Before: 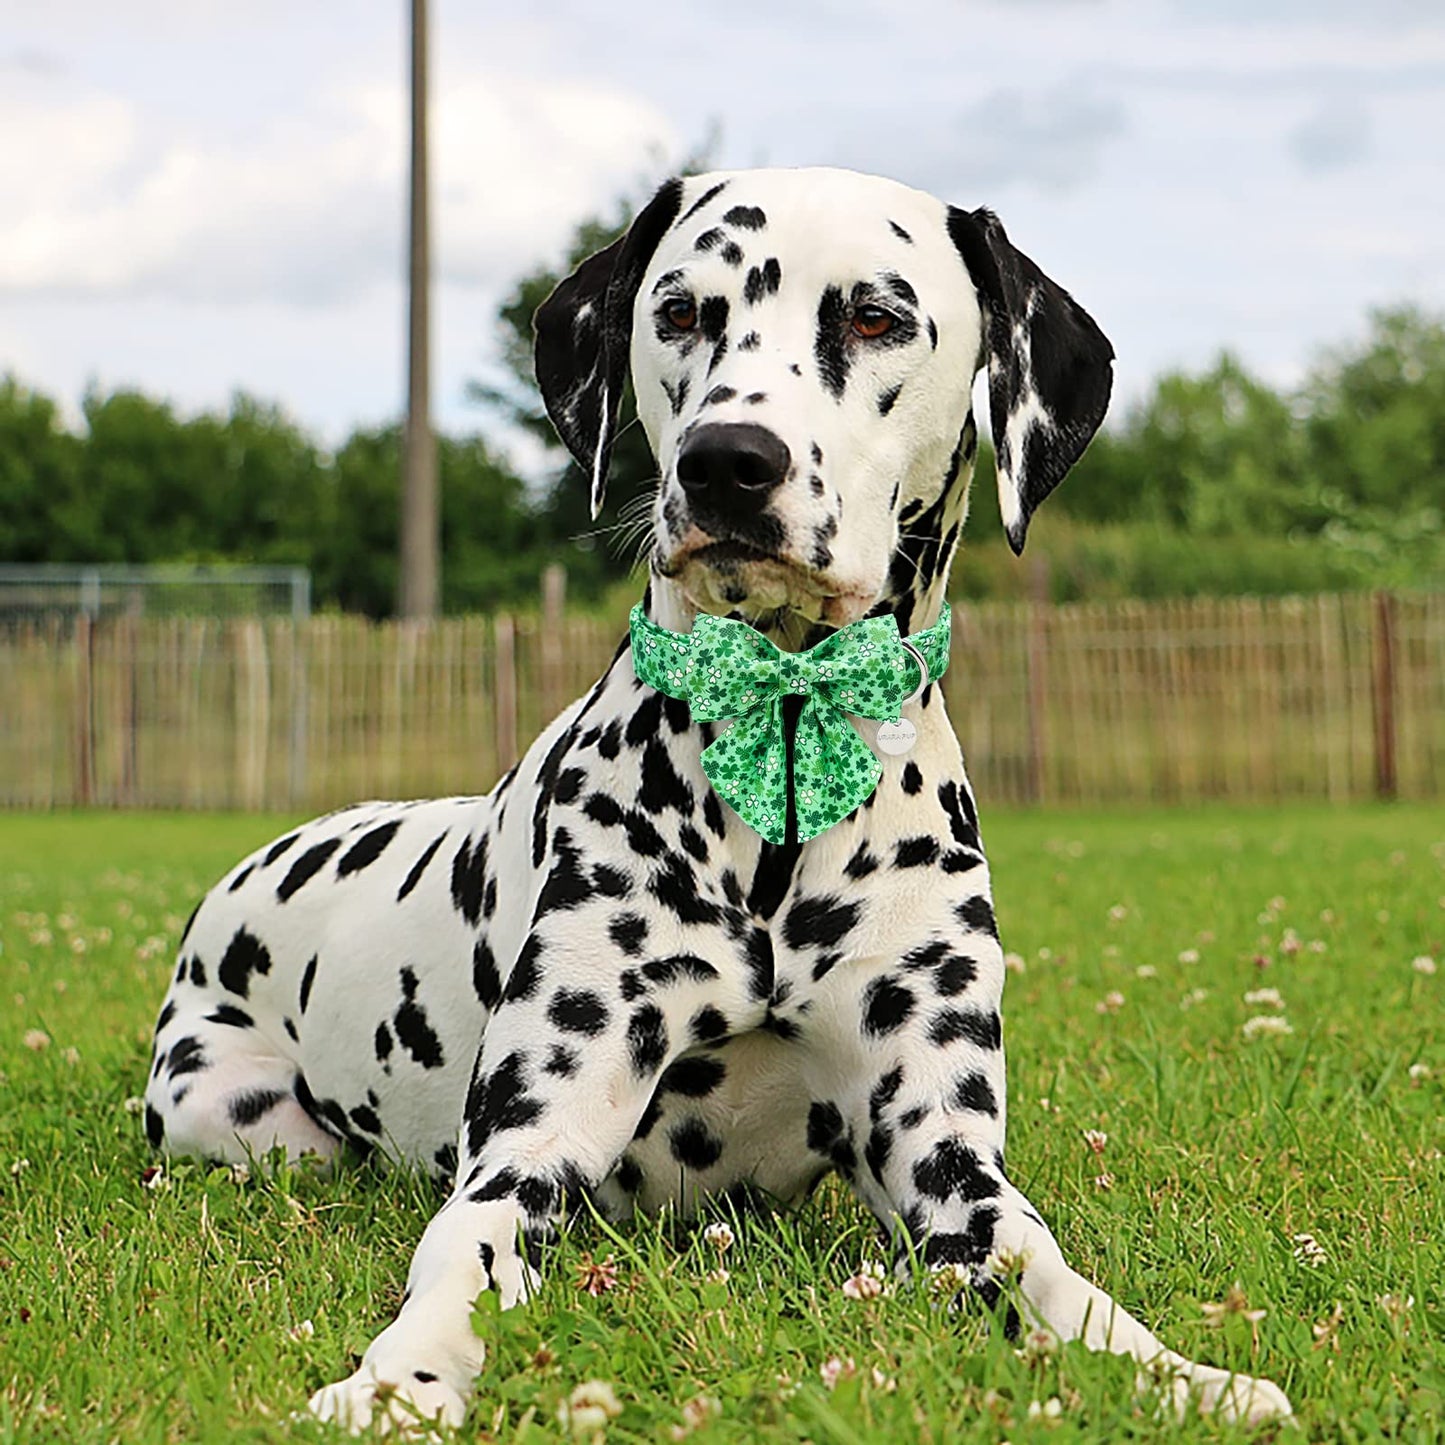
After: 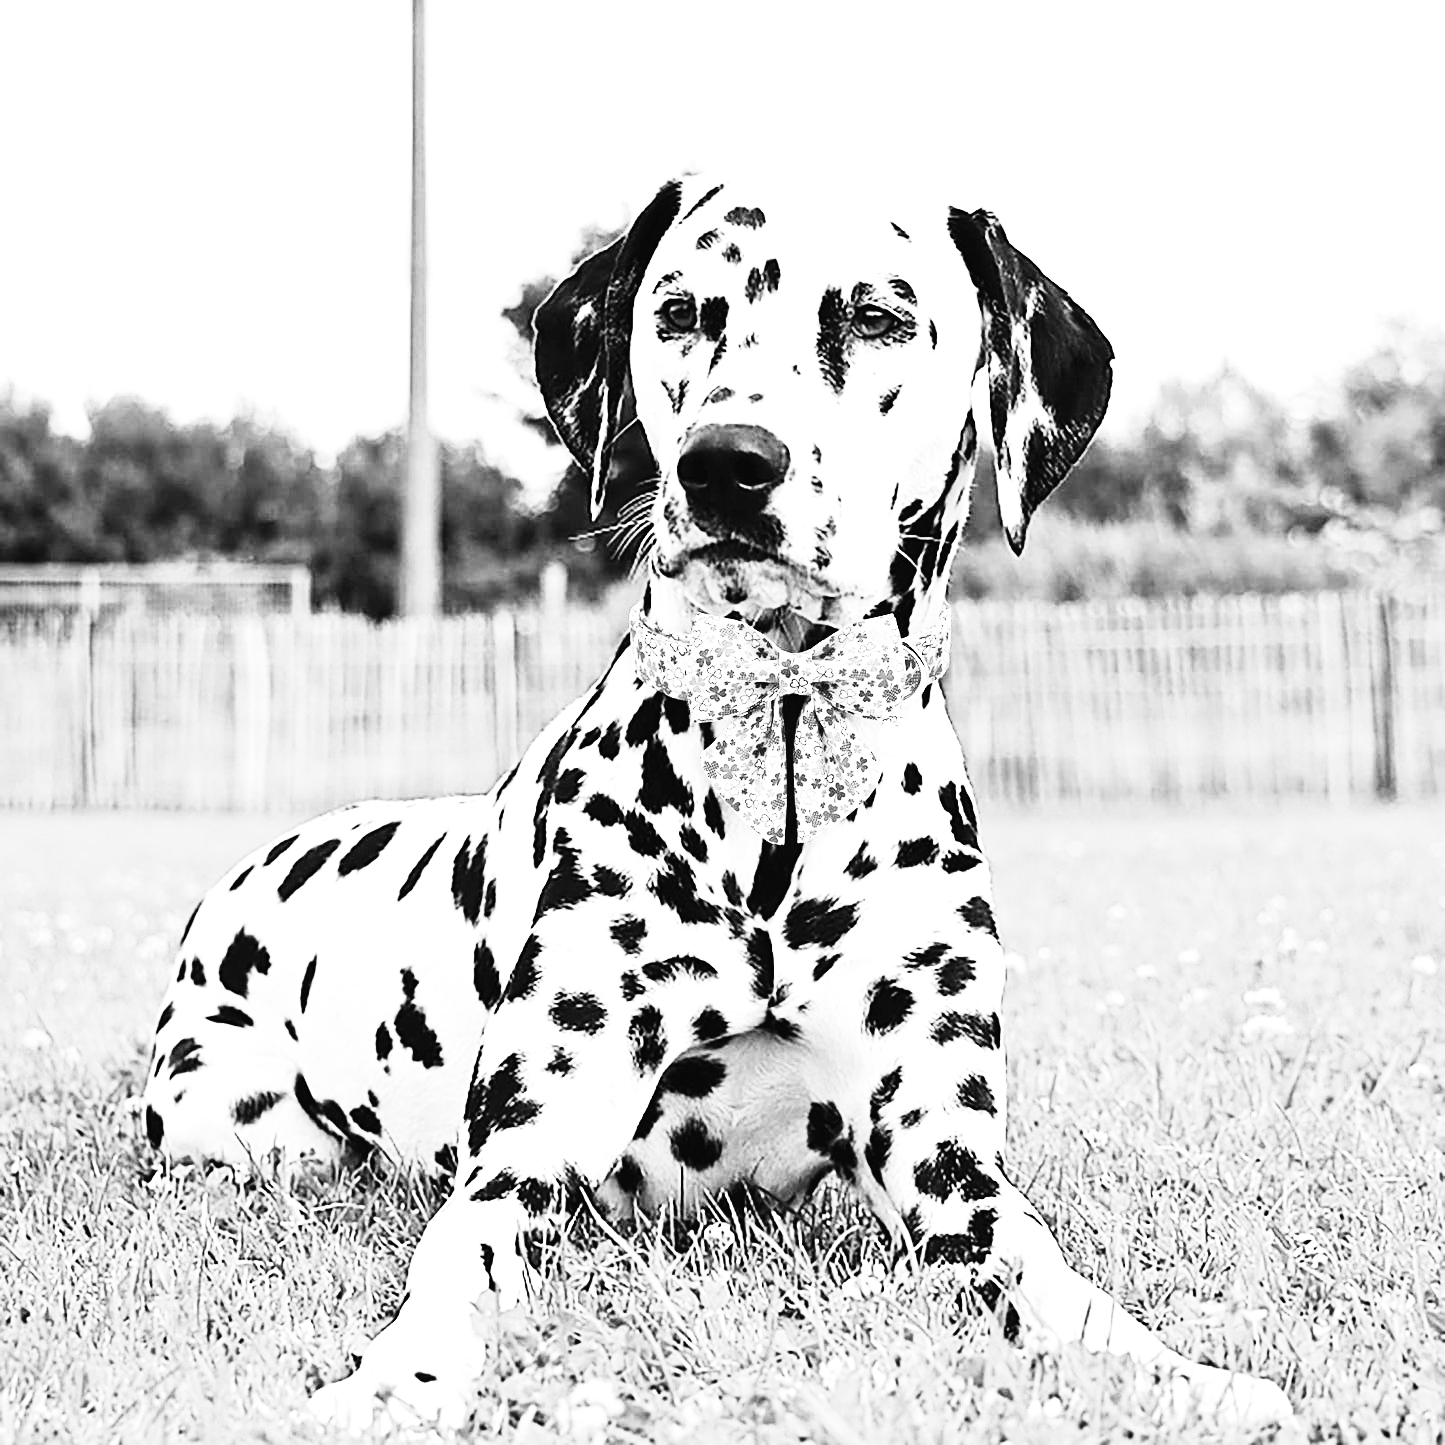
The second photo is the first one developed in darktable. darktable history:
color calibration: output gray [0.267, 0.423, 0.267, 0], illuminant same as pipeline (D50), adaptation none (bypass)
rgb curve: curves: ch0 [(0, 0) (0.21, 0.15) (0.24, 0.21) (0.5, 0.75) (0.75, 0.96) (0.89, 0.99) (1, 1)]; ch1 [(0, 0.02) (0.21, 0.13) (0.25, 0.2) (0.5, 0.67) (0.75, 0.9) (0.89, 0.97) (1, 1)]; ch2 [(0, 0.02) (0.21, 0.13) (0.25, 0.2) (0.5, 0.67) (0.75, 0.9) (0.89, 0.97) (1, 1)], compensate middle gray true
contrast brightness saturation: saturation -0.05
sharpen: amount 0.2
exposure: black level correction -0.005, exposure 1 EV, compensate highlight preservation false
shadows and highlights: radius 331.84, shadows 53.55, highlights -100, compress 94.63%, highlights color adjustment 73.23%, soften with gaussian
